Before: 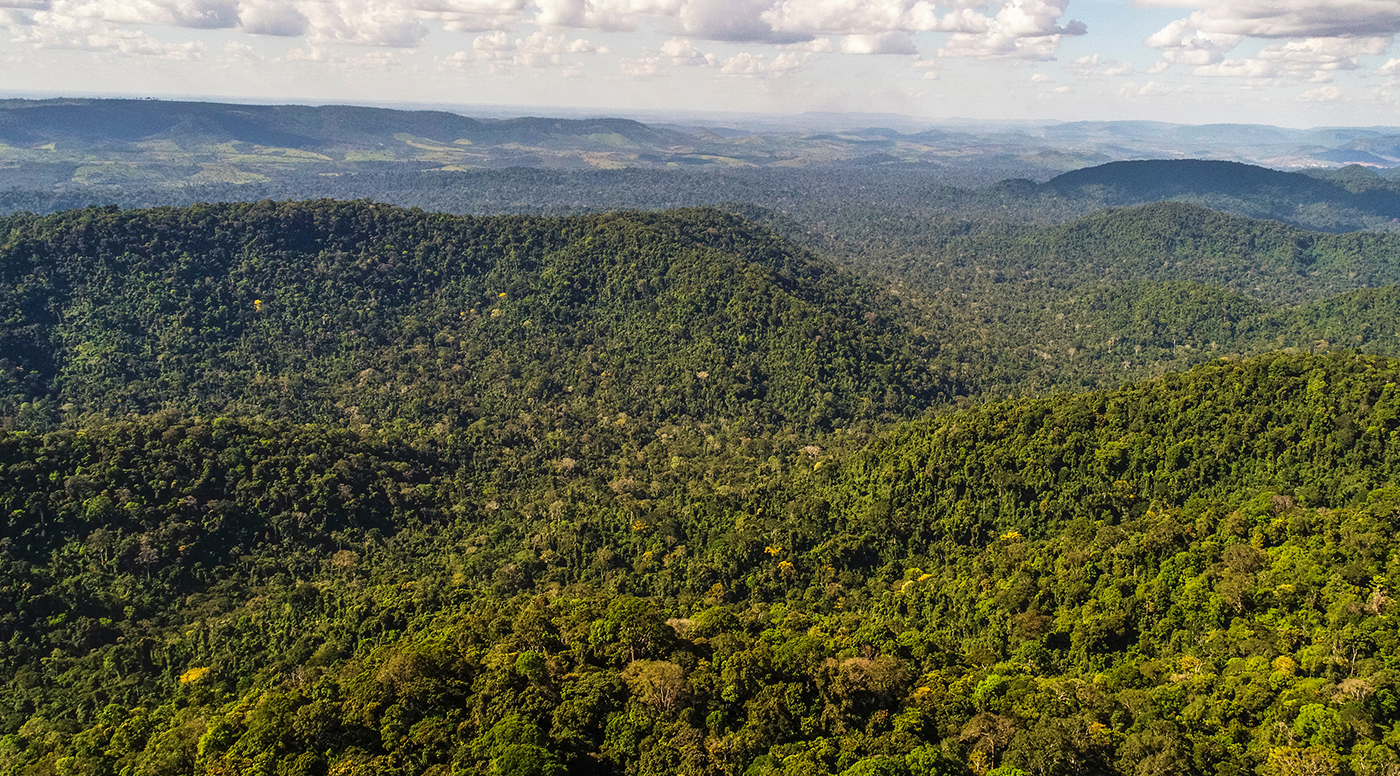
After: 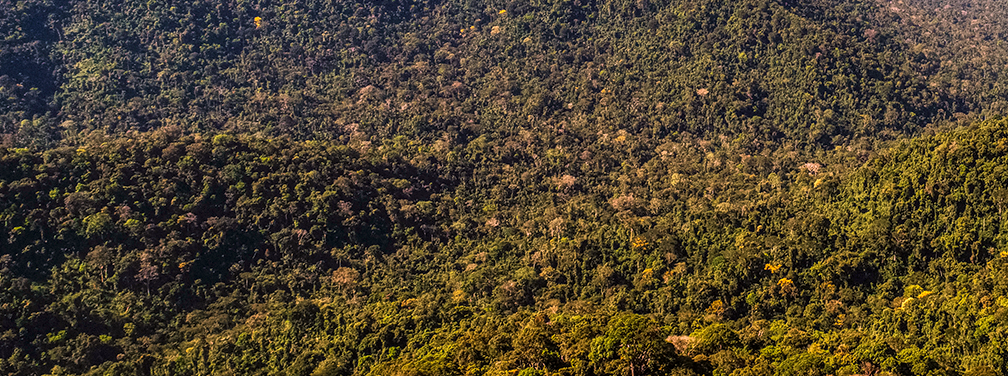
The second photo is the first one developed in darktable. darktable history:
crop: top 36.498%, right 27.964%, bottom 14.995%
white balance: red 1.188, blue 1.11
local contrast: on, module defaults
shadows and highlights: shadows -24.28, highlights 49.77, soften with gaussian
